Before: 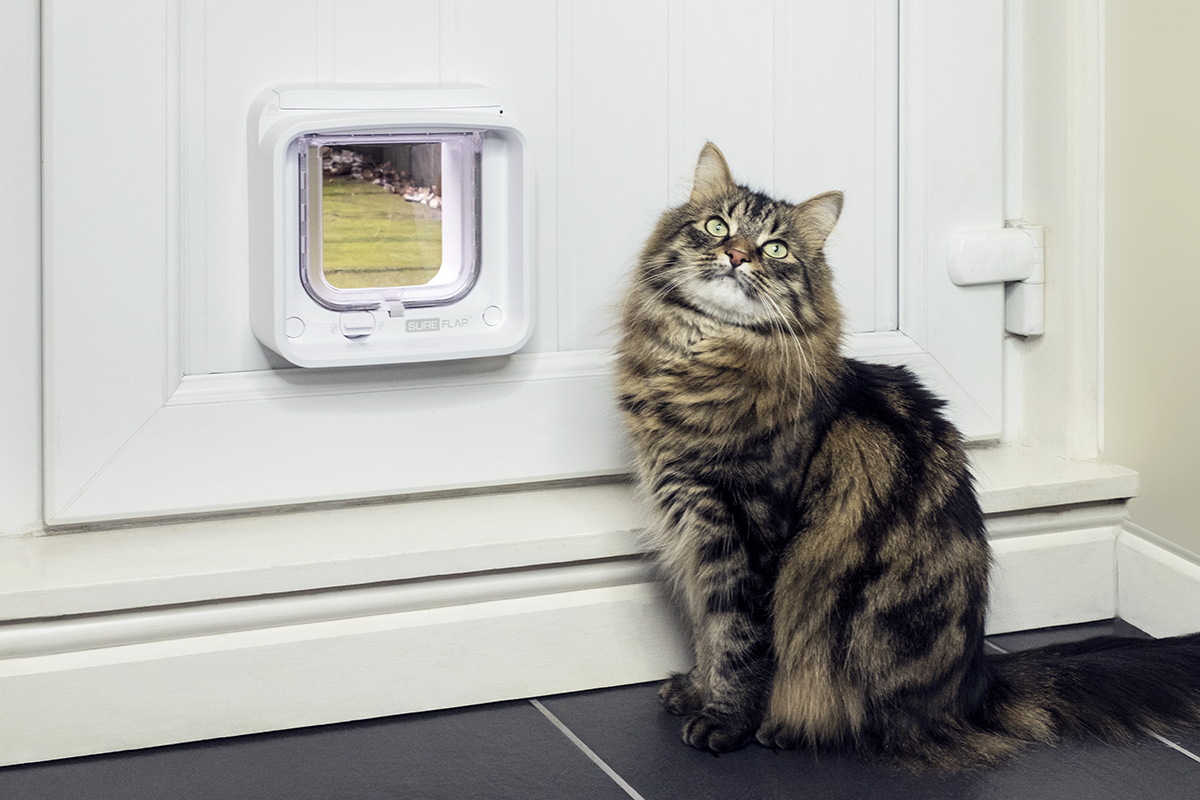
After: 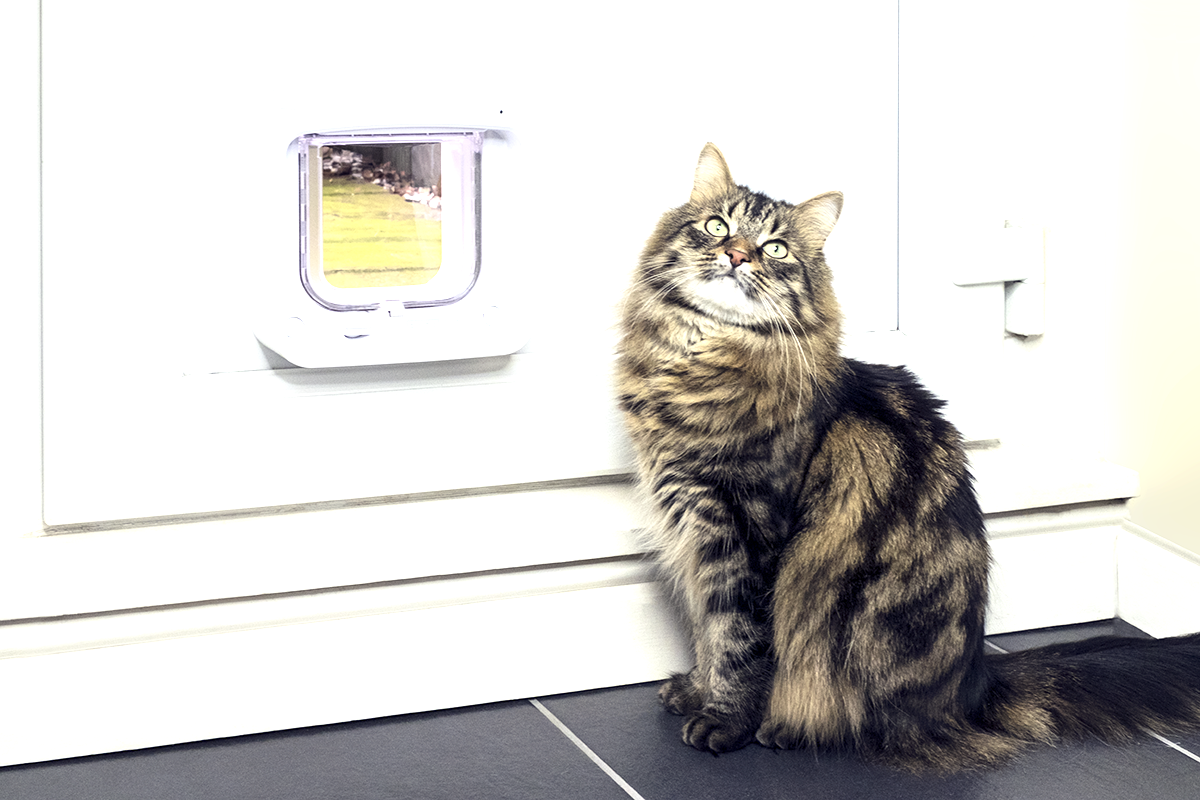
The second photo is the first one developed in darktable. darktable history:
exposure: exposure 0.95 EV, compensate highlight preservation false
color zones: curves: ch0 [(0.068, 0.464) (0.25, 0.5) (0.48, 0.508) (0.75, 0.536) (0.886, 0.476) (0.967, 0.456)]; ch1 [(0.066, 0.456) (0.25, 0.5) (0.616, 0.508) (0.746, 0.56) (0.934, 0.444)]
contrast brightness saturation: contrast 0.1, brightness 0.02, saturation 0.02
